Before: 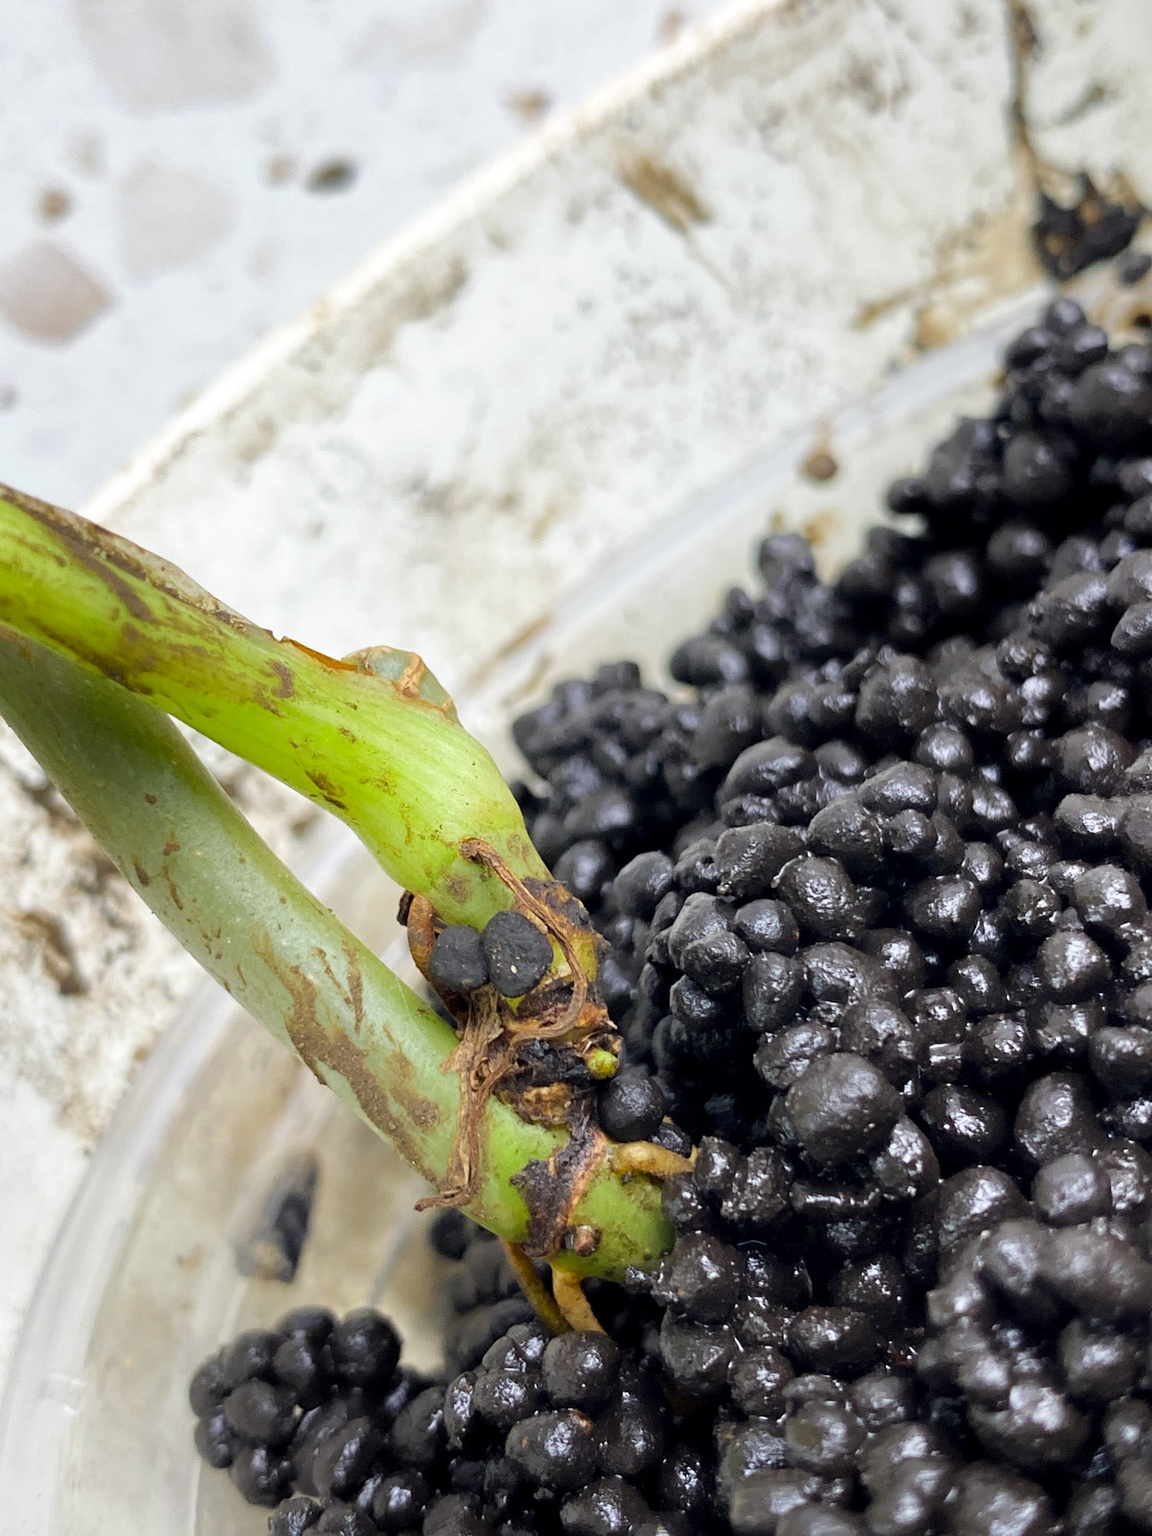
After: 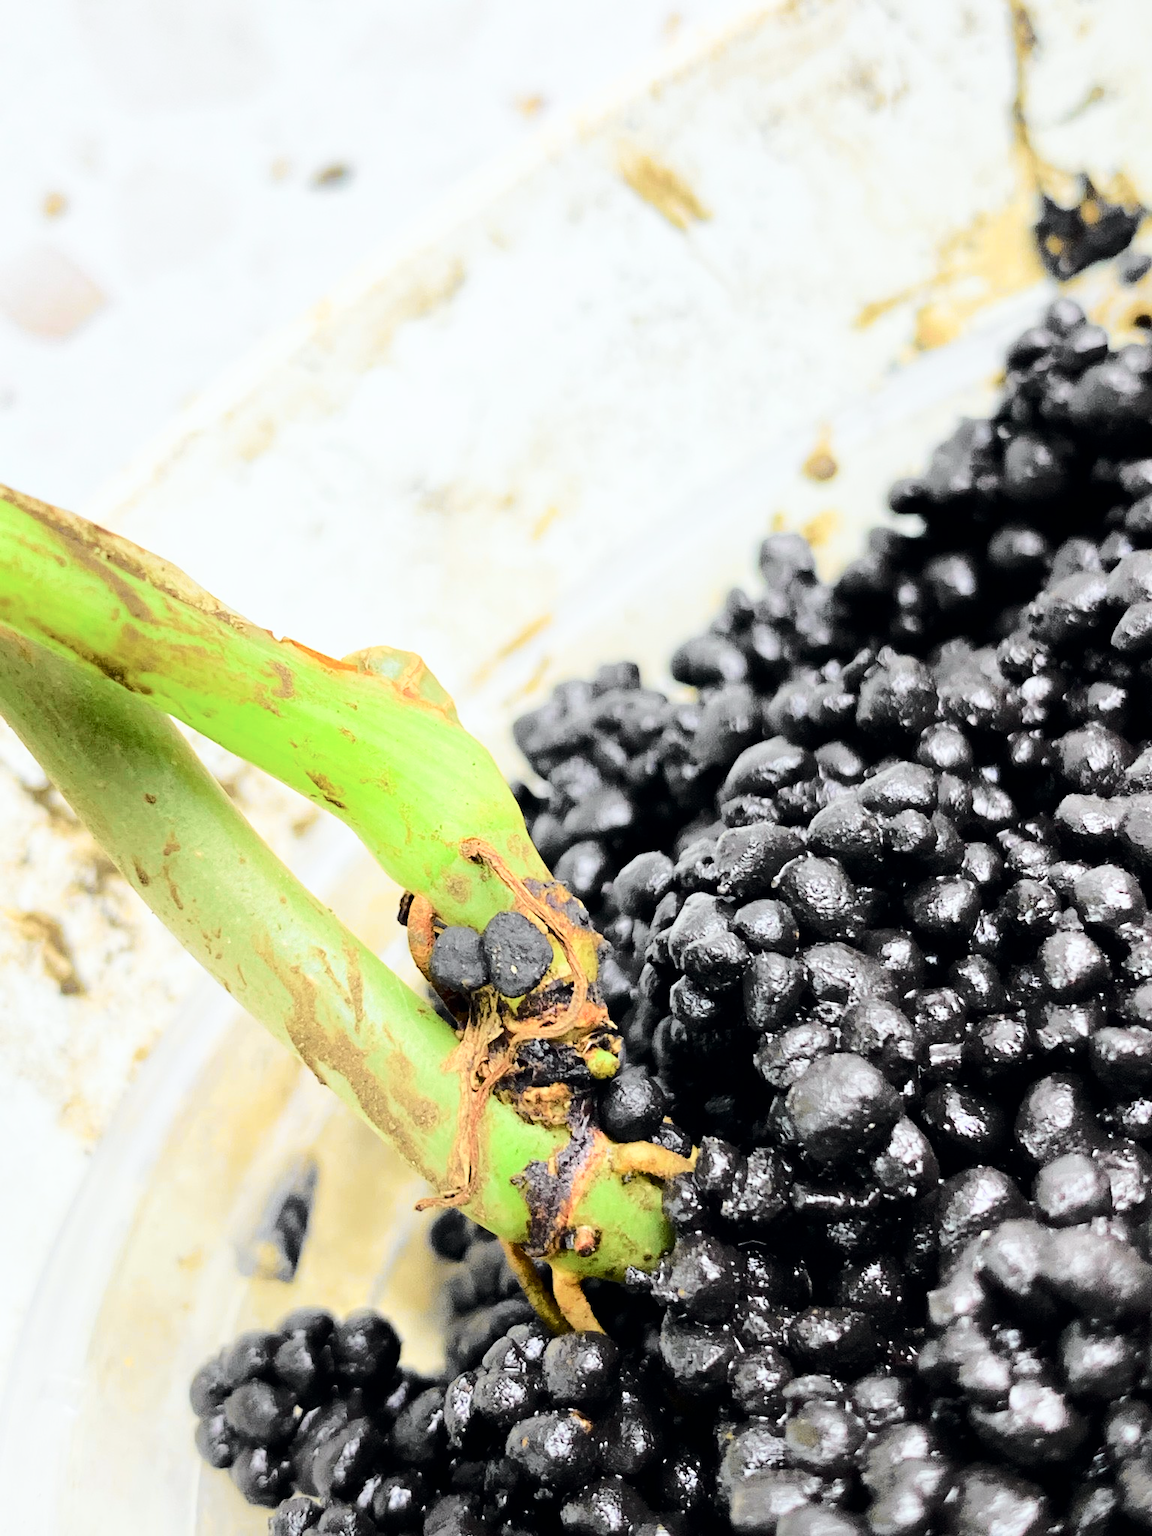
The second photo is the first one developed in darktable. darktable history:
tone curve: curves: ch0 [(0, 0) (0.037, 0.011) (0.131, 0.108) (0.279, 0.279) (0.476, 0.554) (0.617, 0.693) (0.704, 0.77) (0.813, 0.852) (0.916, 0.924) (1, 0.993)]; ch1 [(0, 0) (0.318, 0.278) (0.444, 0.427) (0.493, 0.492) (0.508, 0.502) (0.534, 0.531) (0.562, 0.571) (0.626, 0.667) (0.746, 0.764) (1, 1)]; ch2 [(0, 0) (0.316, 0.292) (0.381, 0.37) (0.423, 0.448) (0.476, 0.492) (0.502, 0.498) (0.522, 0.518) (0.533, 0.532) (0.586, 0.631) (0.634, 0.663) (0.7, 0.7) (0.861, 0.808) (1, 0.951)], color space Lab, independent channels, preserve colors none
base curve: curves: ch0 [(0, 0) (0.032, 0.037) (0.105, 0.228) (0.435, 0.76) (0.856, 0.983) (1, 1)]
